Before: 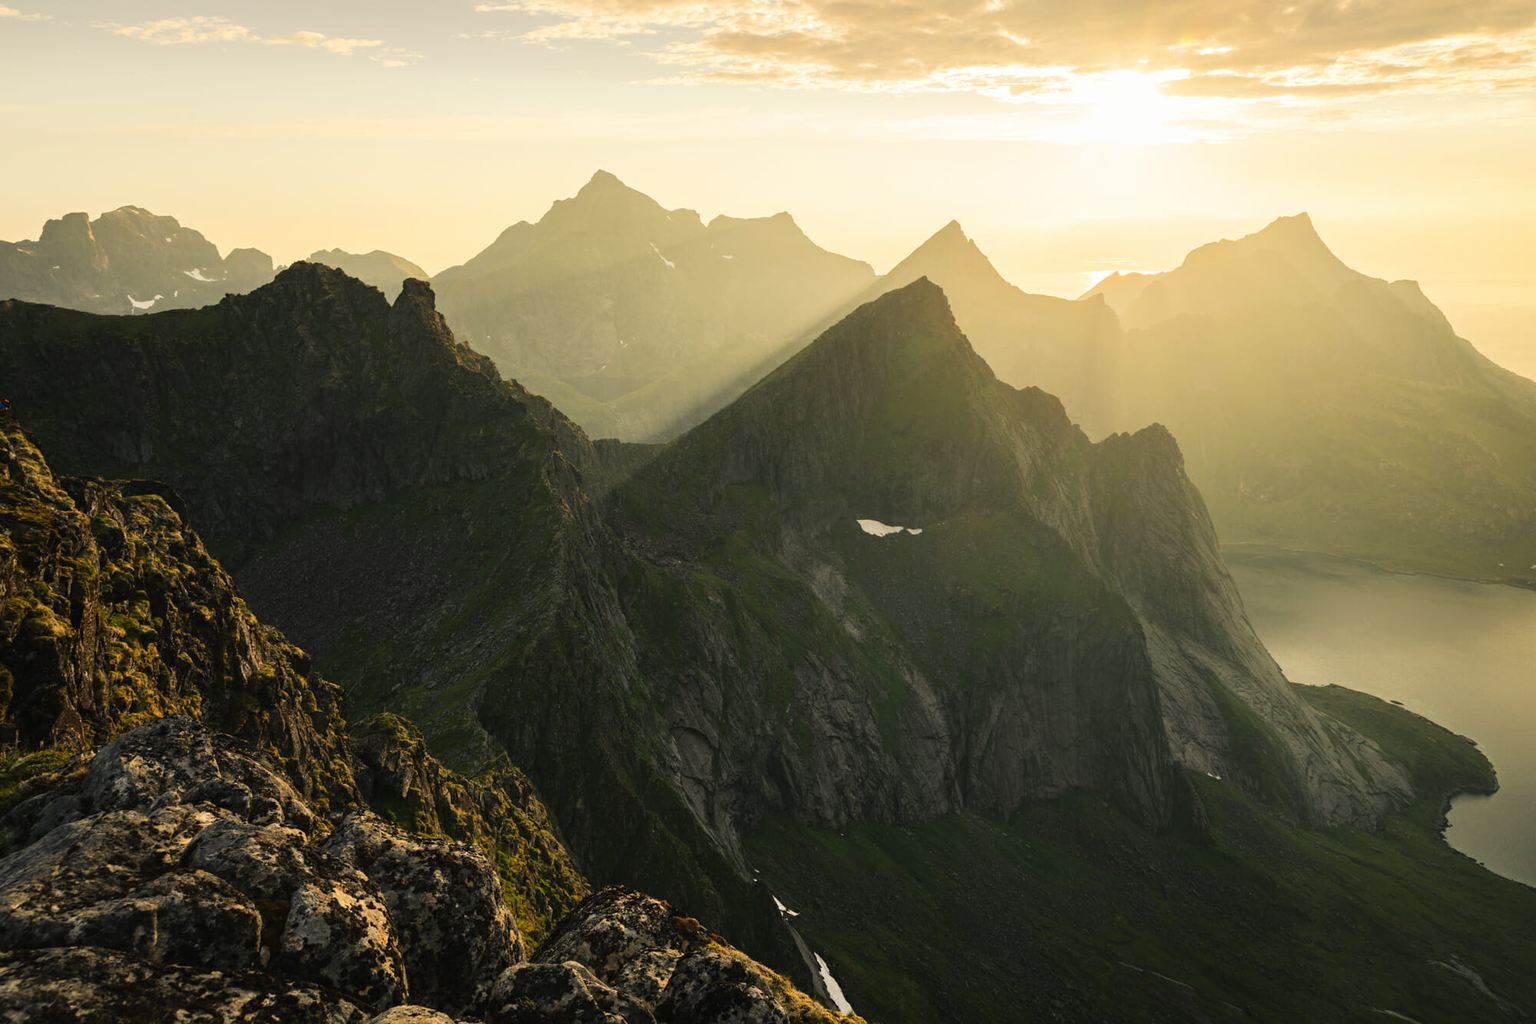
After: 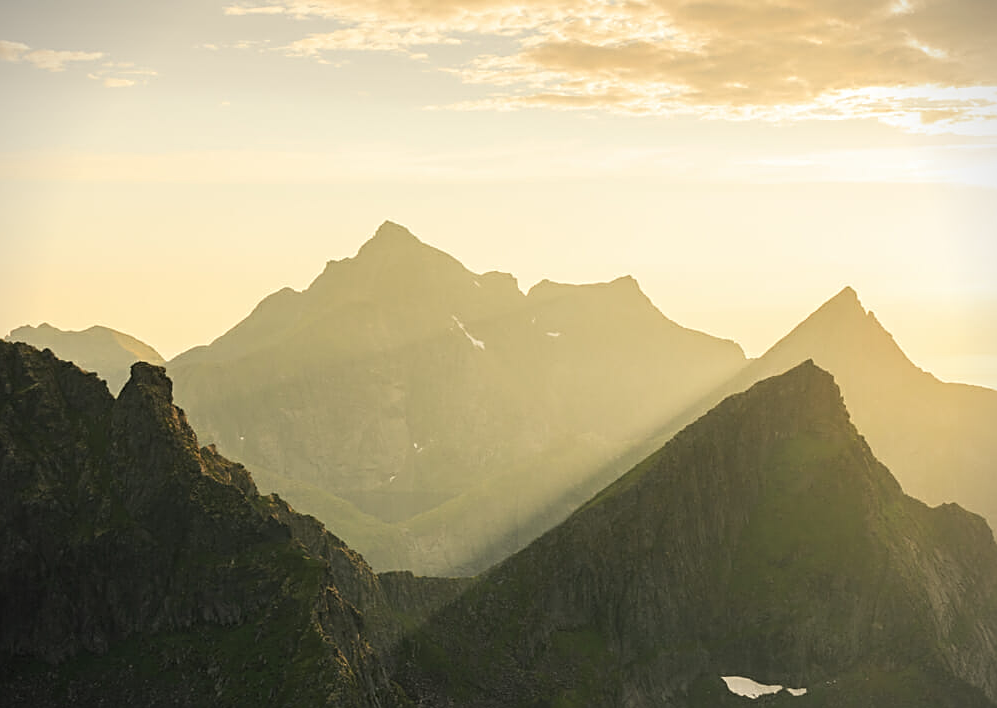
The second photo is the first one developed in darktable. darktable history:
sharpen: on, module defaults
vignetting: fall-off start 91.3%
crop: left 19.733%, right 30.37%, bottom 46.868%
exposure: compensate highlight preservation false
